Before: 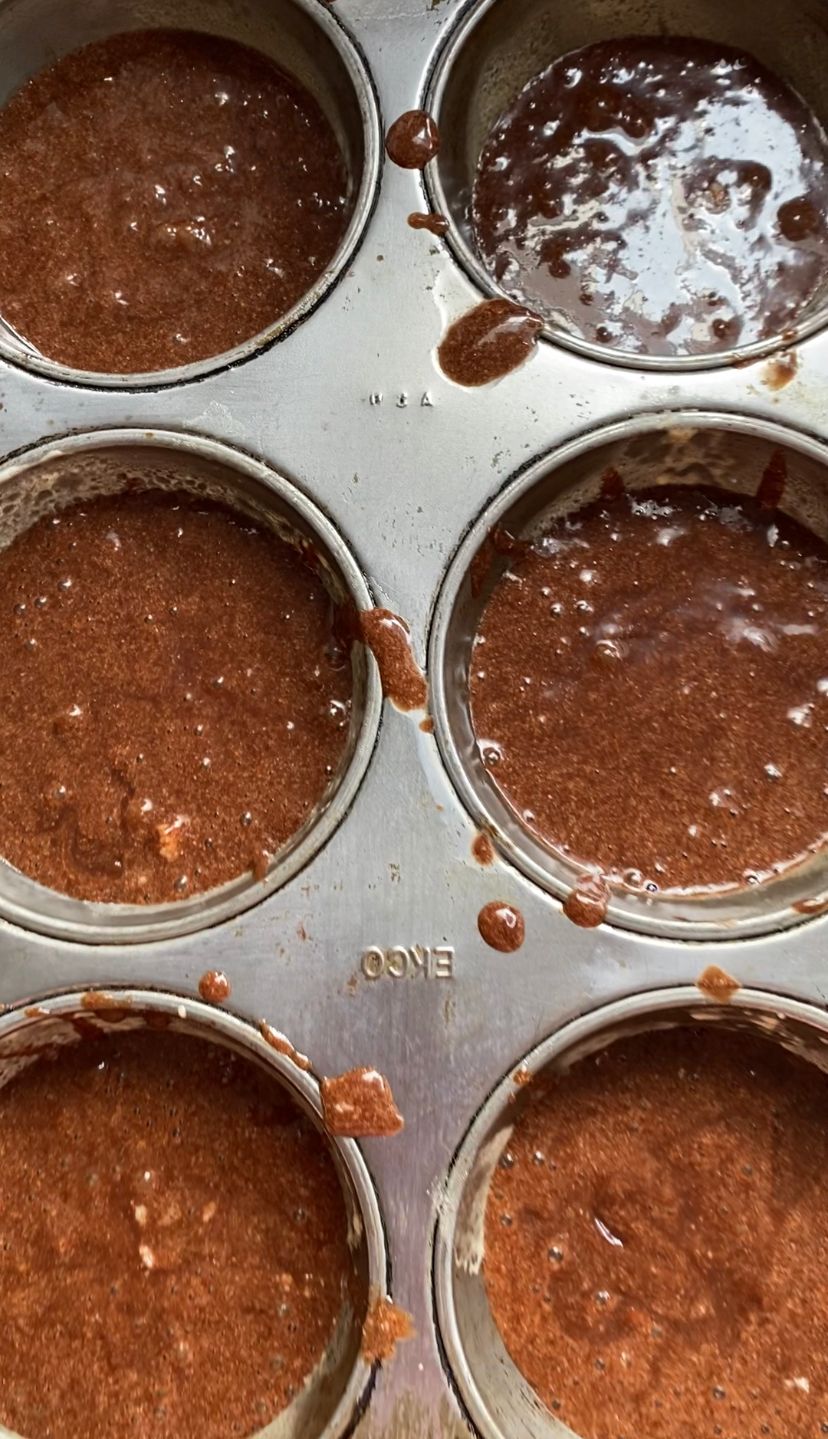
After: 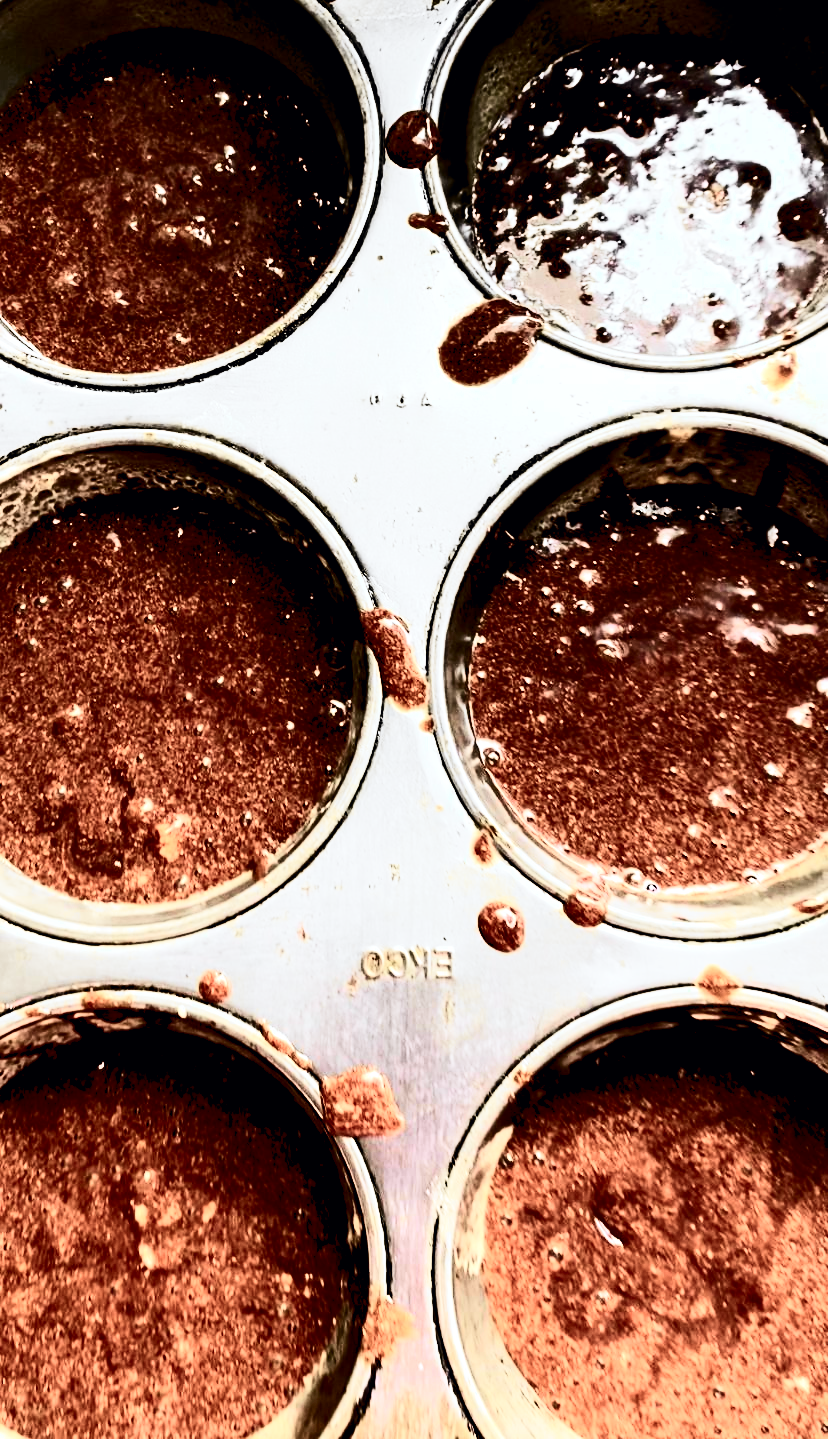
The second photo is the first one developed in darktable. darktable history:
tone curve: curves: ch0 [(0, 0) (0.071, 0.047) (0.266, 0.26) (0.491, 0.552) (0.753, 0.818) (1, 0.983)]; ch1 [(0, 0) (0.346, 0.307) (0.408, 0.369) (0.463, 0.443) (0.482, 0.493) (0.502, 0.5) (0.517, 0.518) (0.546, 0.576) (0.588, 0.643) (0.651, 0.709) (1, 1)]; ch2 [(0, 0) (0.346, 0.34) (0.434, 0.46) (0.485, 0.494) (0.5, 0.494) (0.517, 0.503) (0.535, 0.545) (0.583, 0.624) (0.625, 0.678) (1, 1)], color space Lab, independent channels, preserve colors none
exposure: black level correction 0, exposure 0.7 EV, compensate highlight preservation false
contrast brightness saturation: contrast 0.5, saturation -0.1
color balance: lift [1, 0.994, 1.002, 1.006], gamma [0.957, 1.081, 1.016, 0.919], gain [0.97, 0.972, 1.01, 1.028], input saturation 91.06%, output saturation 79.8%
rgb levels: levels [[0.029, 0.461, 0.922], [0, 0.5, 1], [0, 0.5, 1]]
